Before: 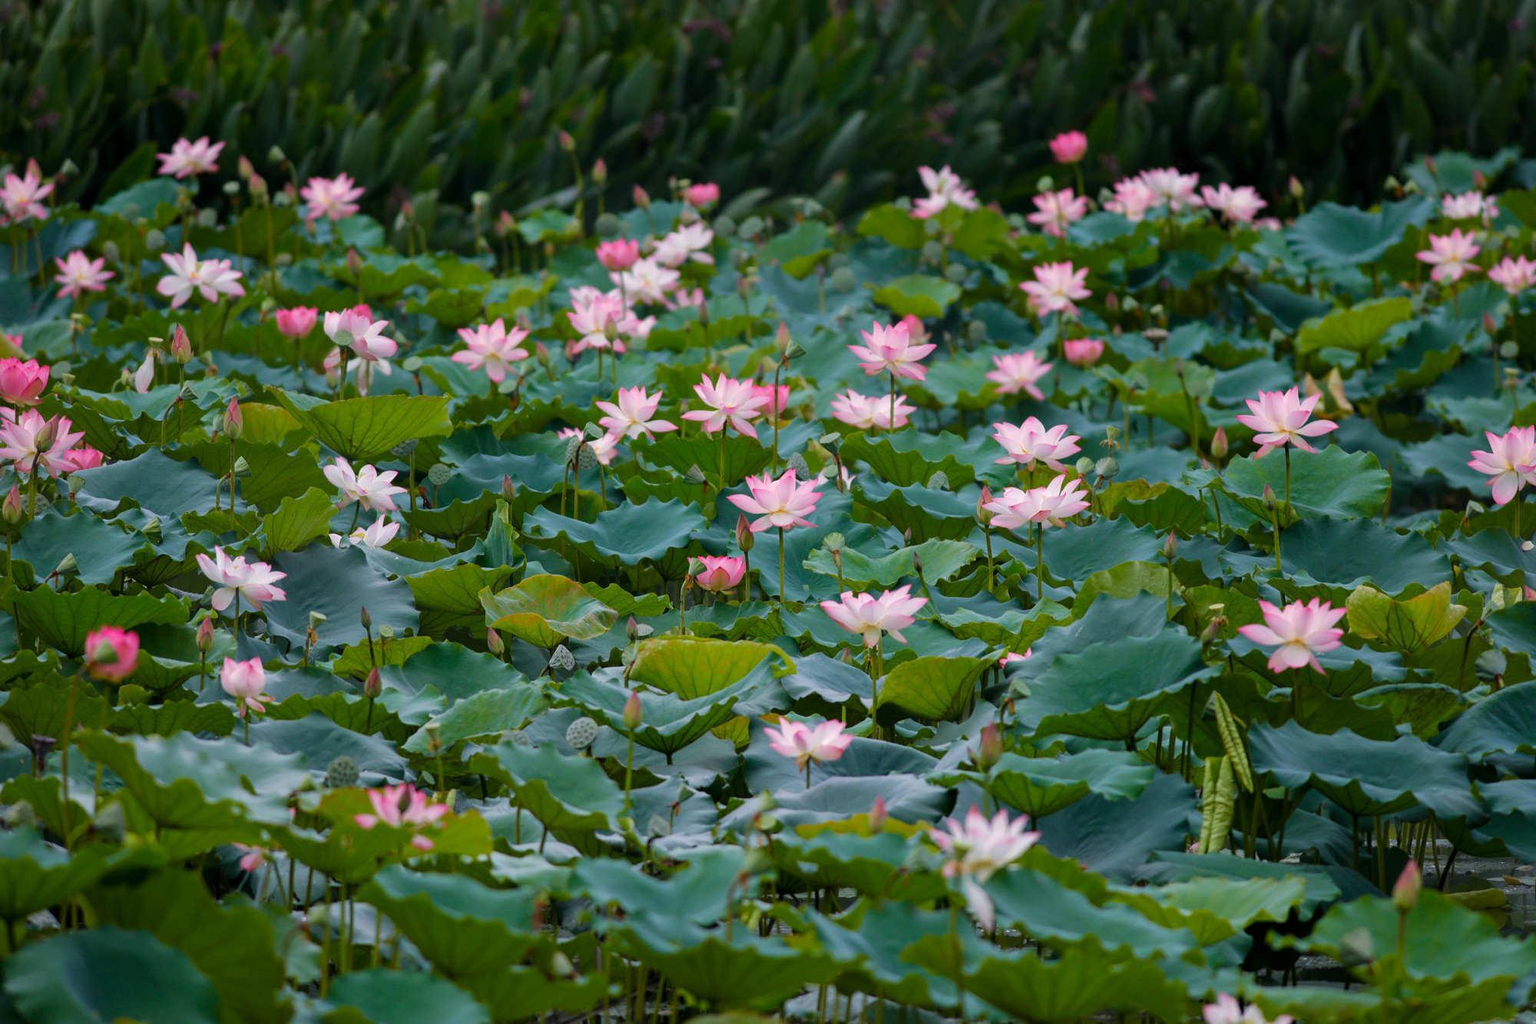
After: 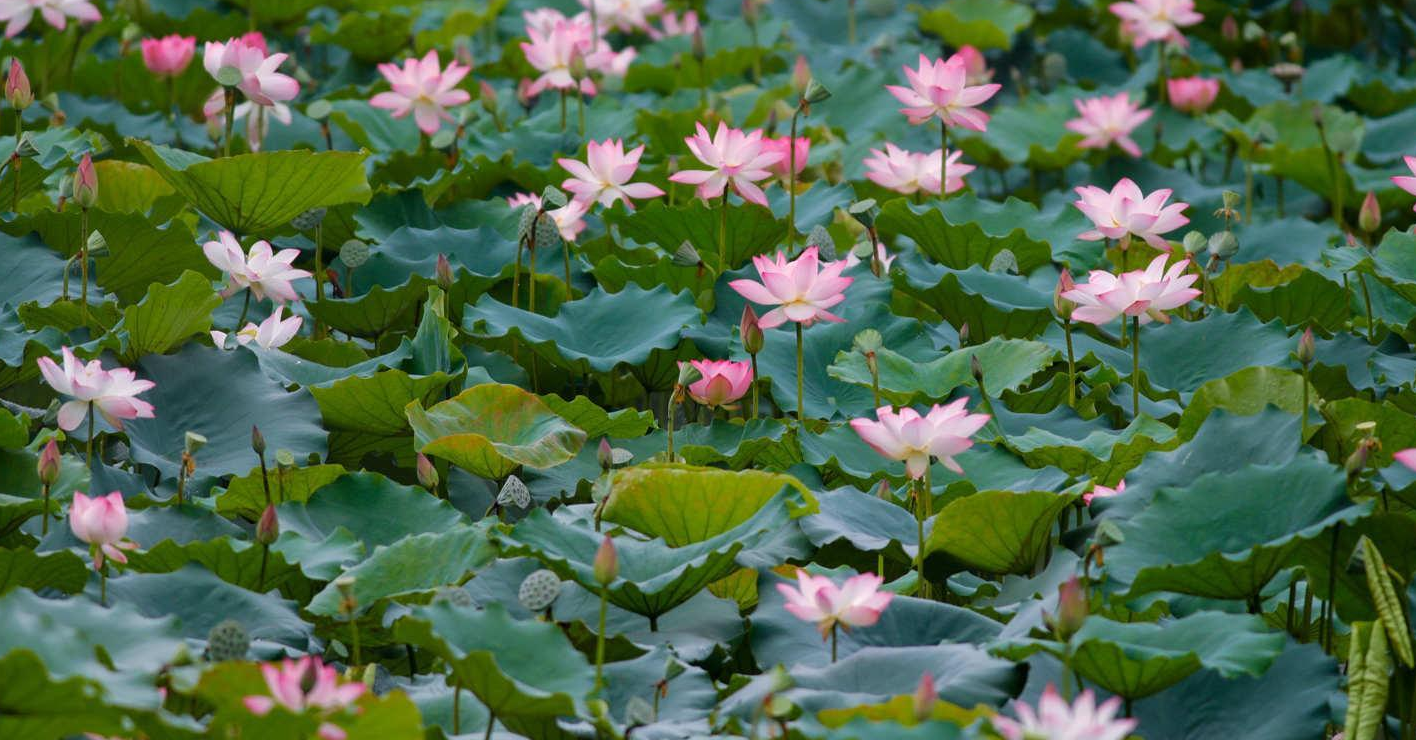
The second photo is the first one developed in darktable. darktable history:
crop: left 10.916%, top 27.339%, right 18.266%, bottom 17.08%
